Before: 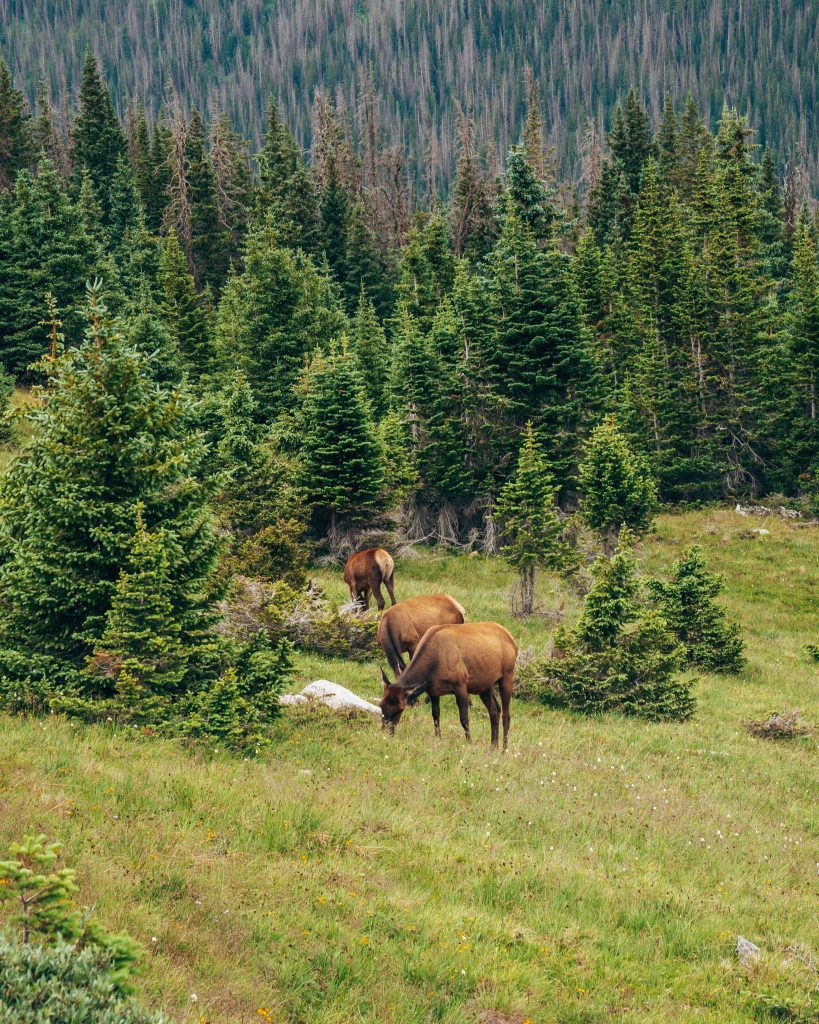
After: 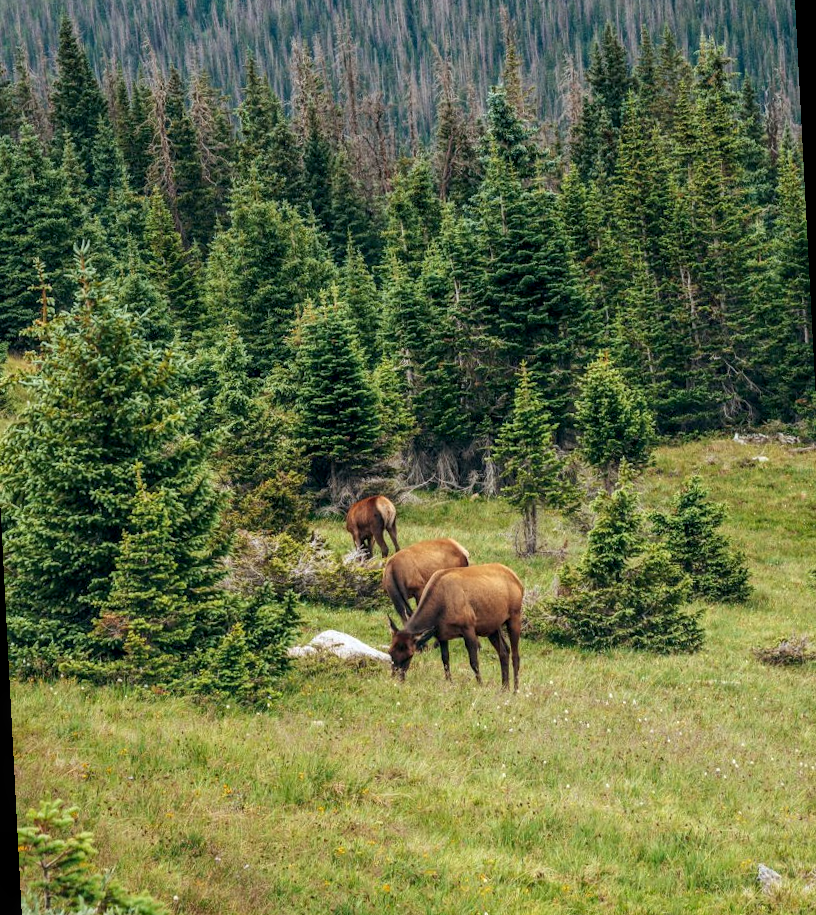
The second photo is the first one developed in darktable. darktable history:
white balance: red 0.988, blue 1.017
rotate and perspective: rotation -3°, crop left 0.031, crop right 0.968, crop top 0.07, crop bottom 0.93
local contrast: on, module defaults
